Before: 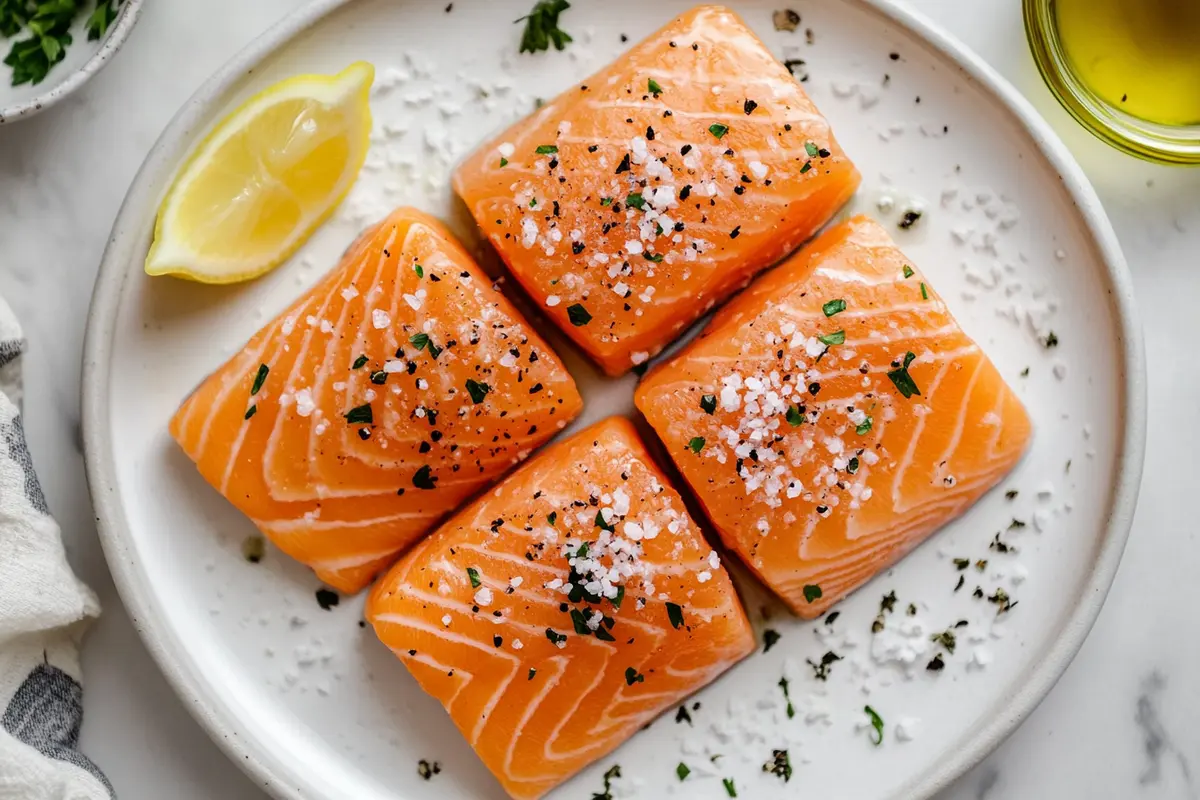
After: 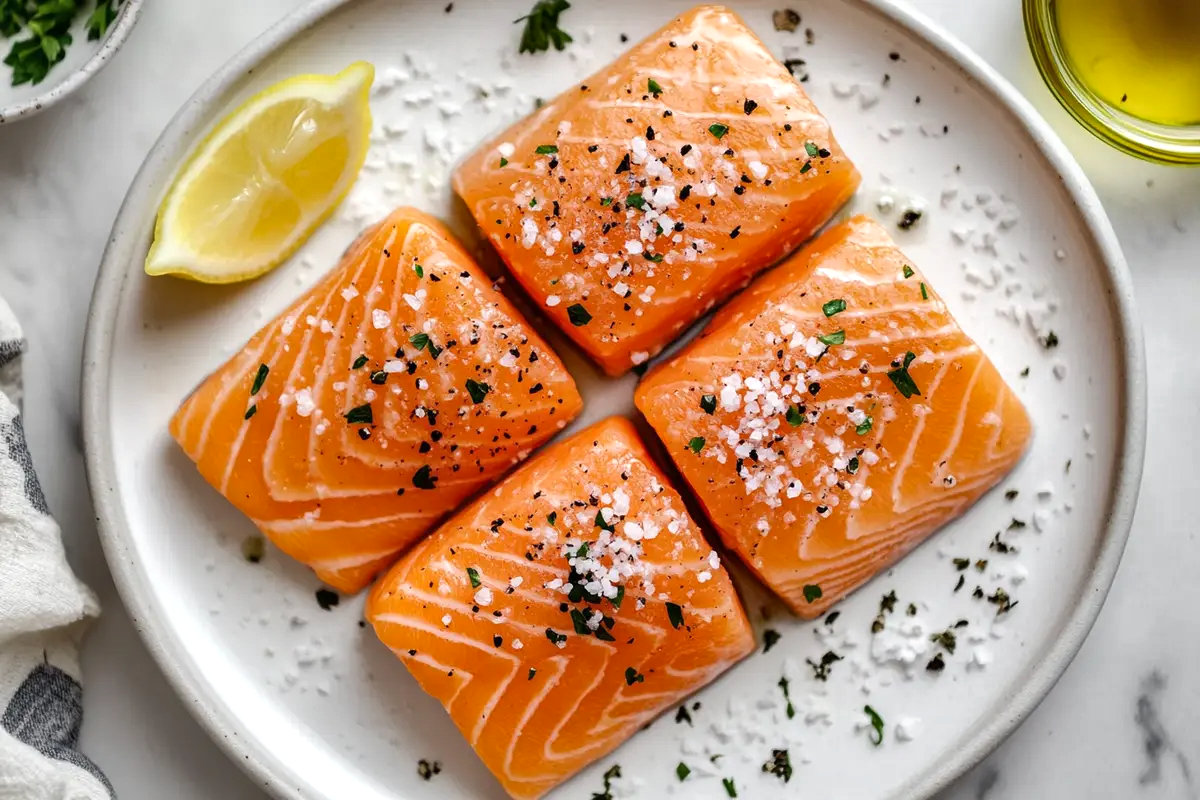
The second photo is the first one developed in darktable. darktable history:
shadows and highlights: highlights color adjustment 0%, soften with gaussian
exposure: exposure 0.236 EV, compensate highlight preservation false
